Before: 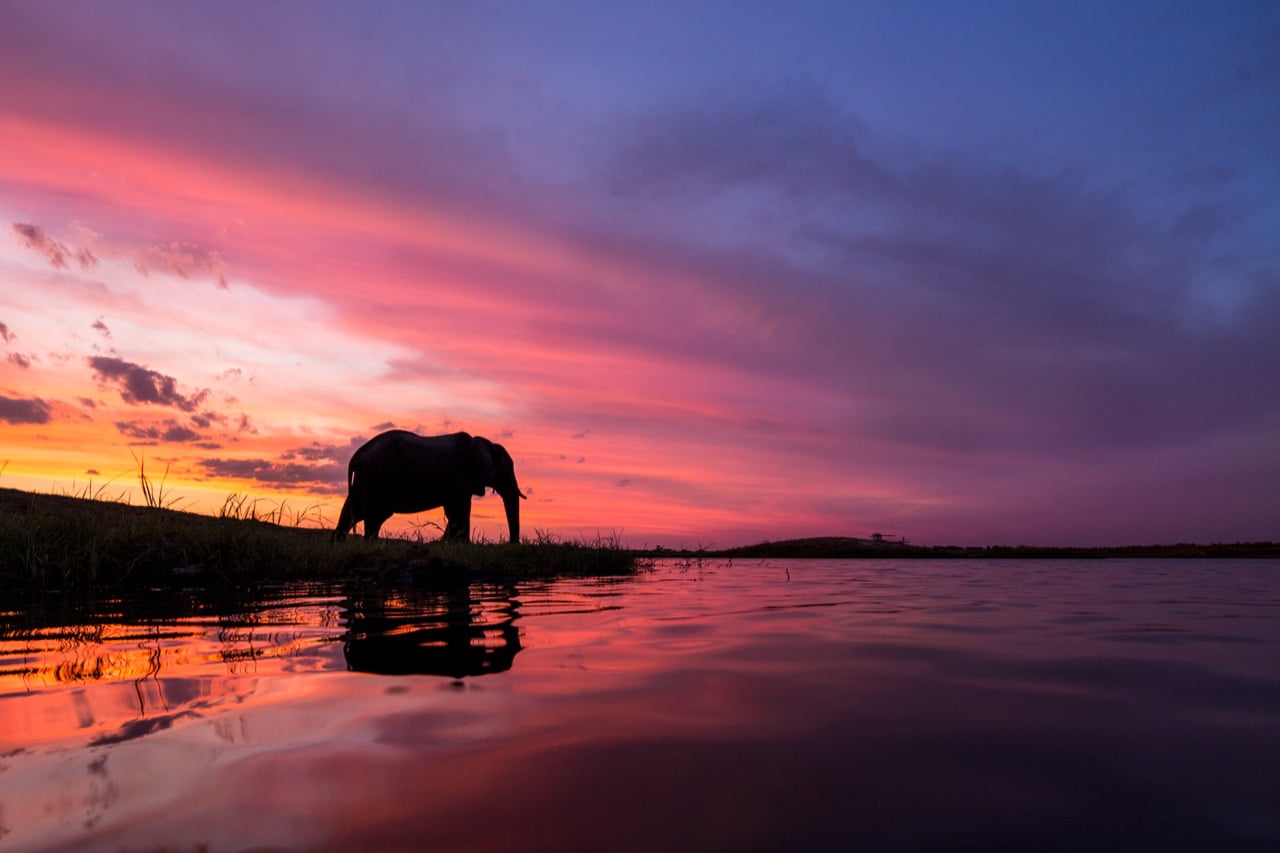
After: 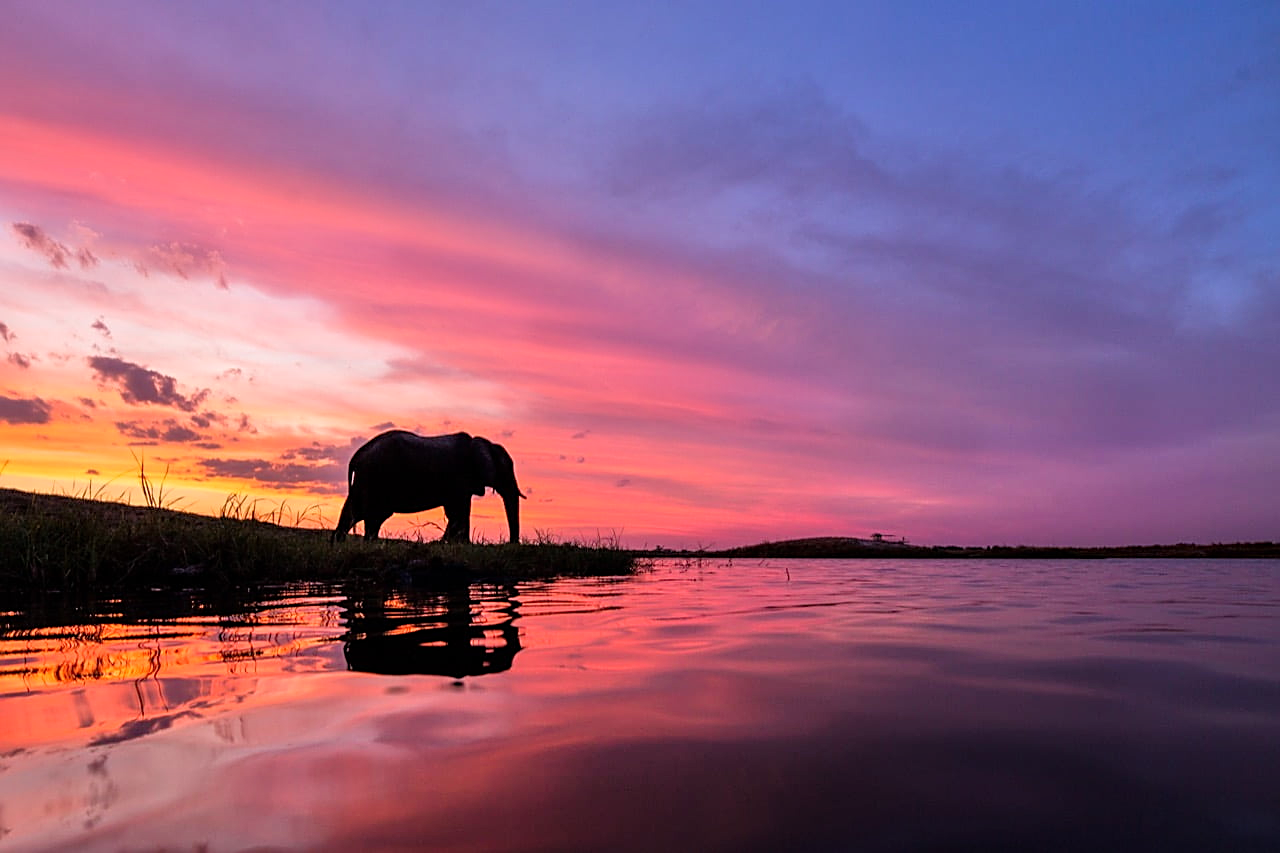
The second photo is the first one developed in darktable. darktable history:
sharpen: on, module defaults
tone equalizer: -7 EV 0.15 EV, -6 EV 0.6 EV, -5 EV 1.15 EV, -4 EV 1.33 EV, -3 EV 1.15 EV, -2 EV 0.6 EV, -1 EV 0.15 EV, mask exposure compensation -0.5 EV
